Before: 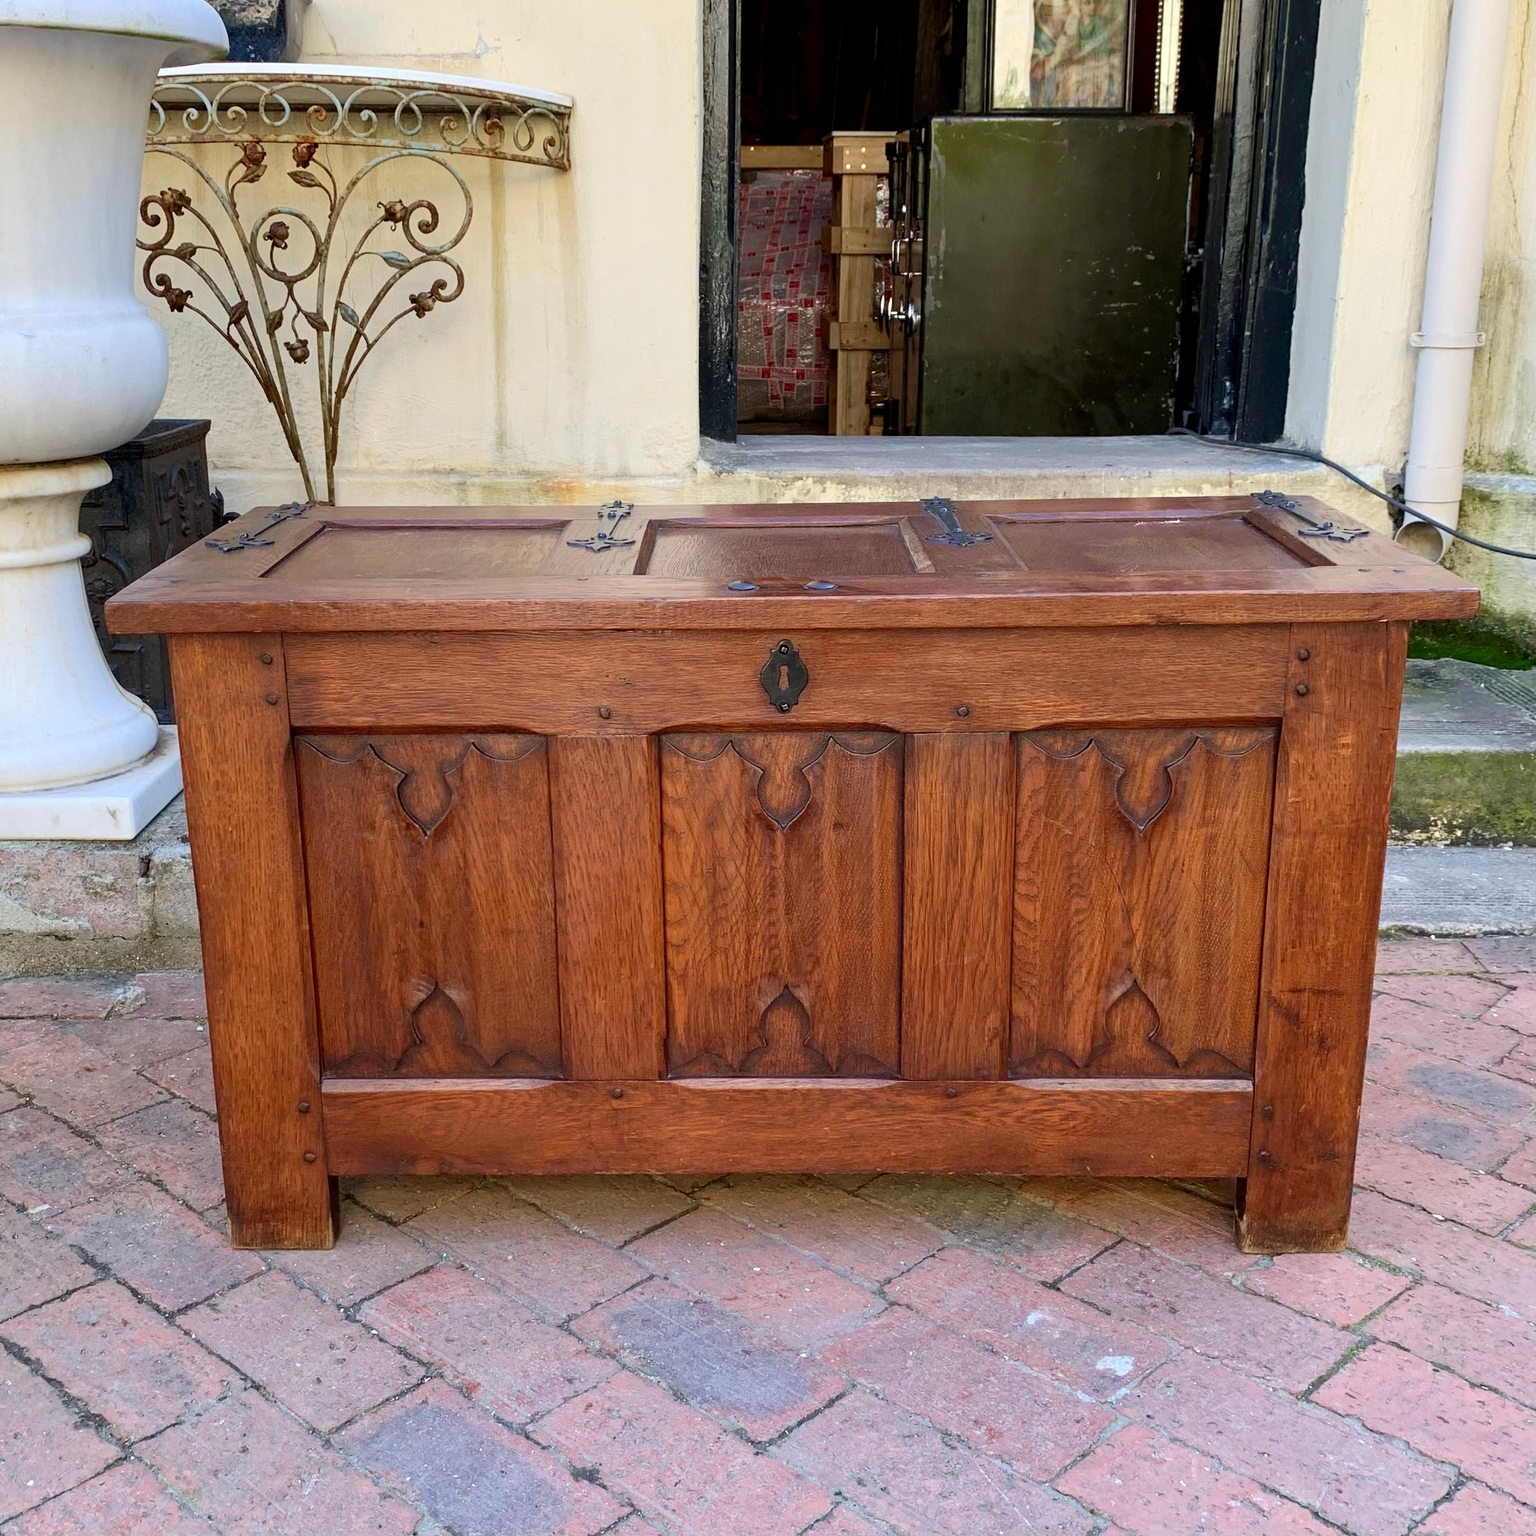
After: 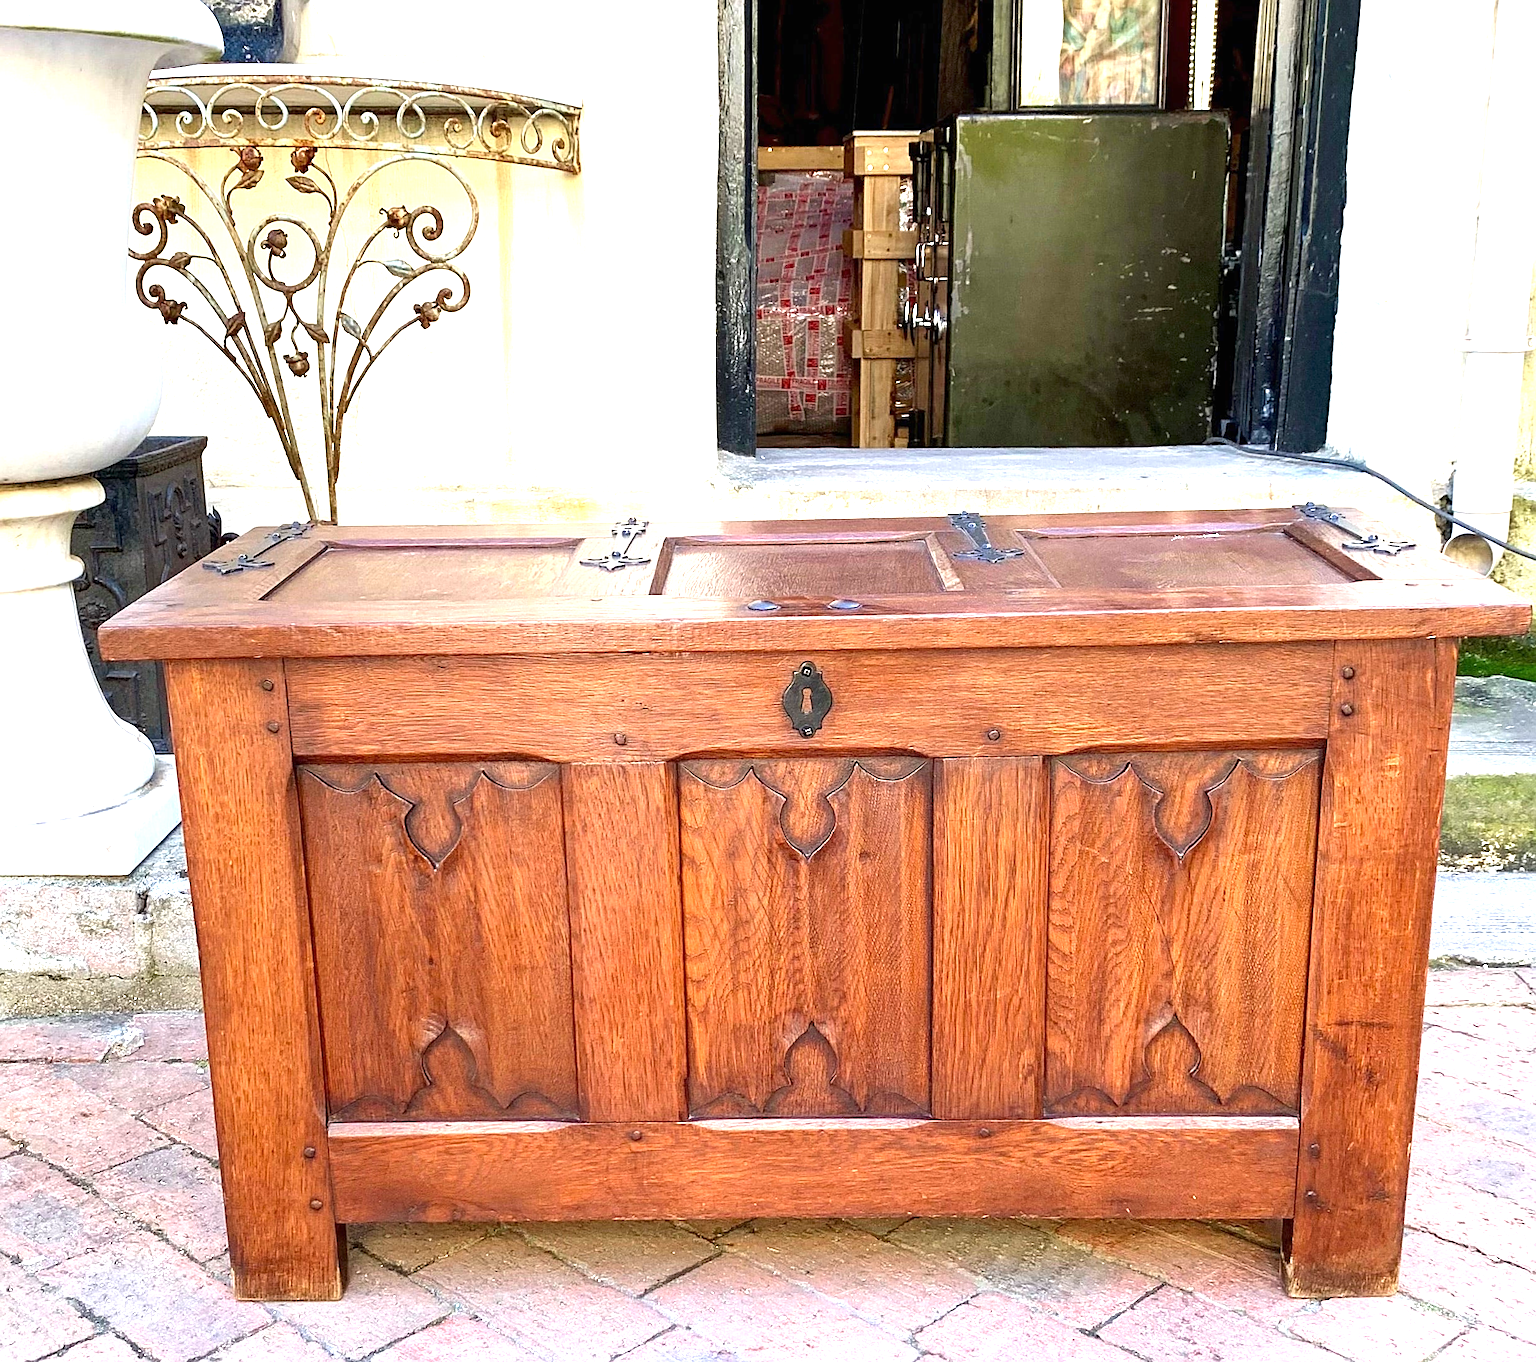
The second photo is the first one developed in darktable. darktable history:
crop and rotate: angle 0.409°, left 0.302%, right 3.094%, bottom 14.315%
exposure: black level correction 0, exposure 1.472 EV, compensate highlight preservation false
sharpen: on, module defaults
